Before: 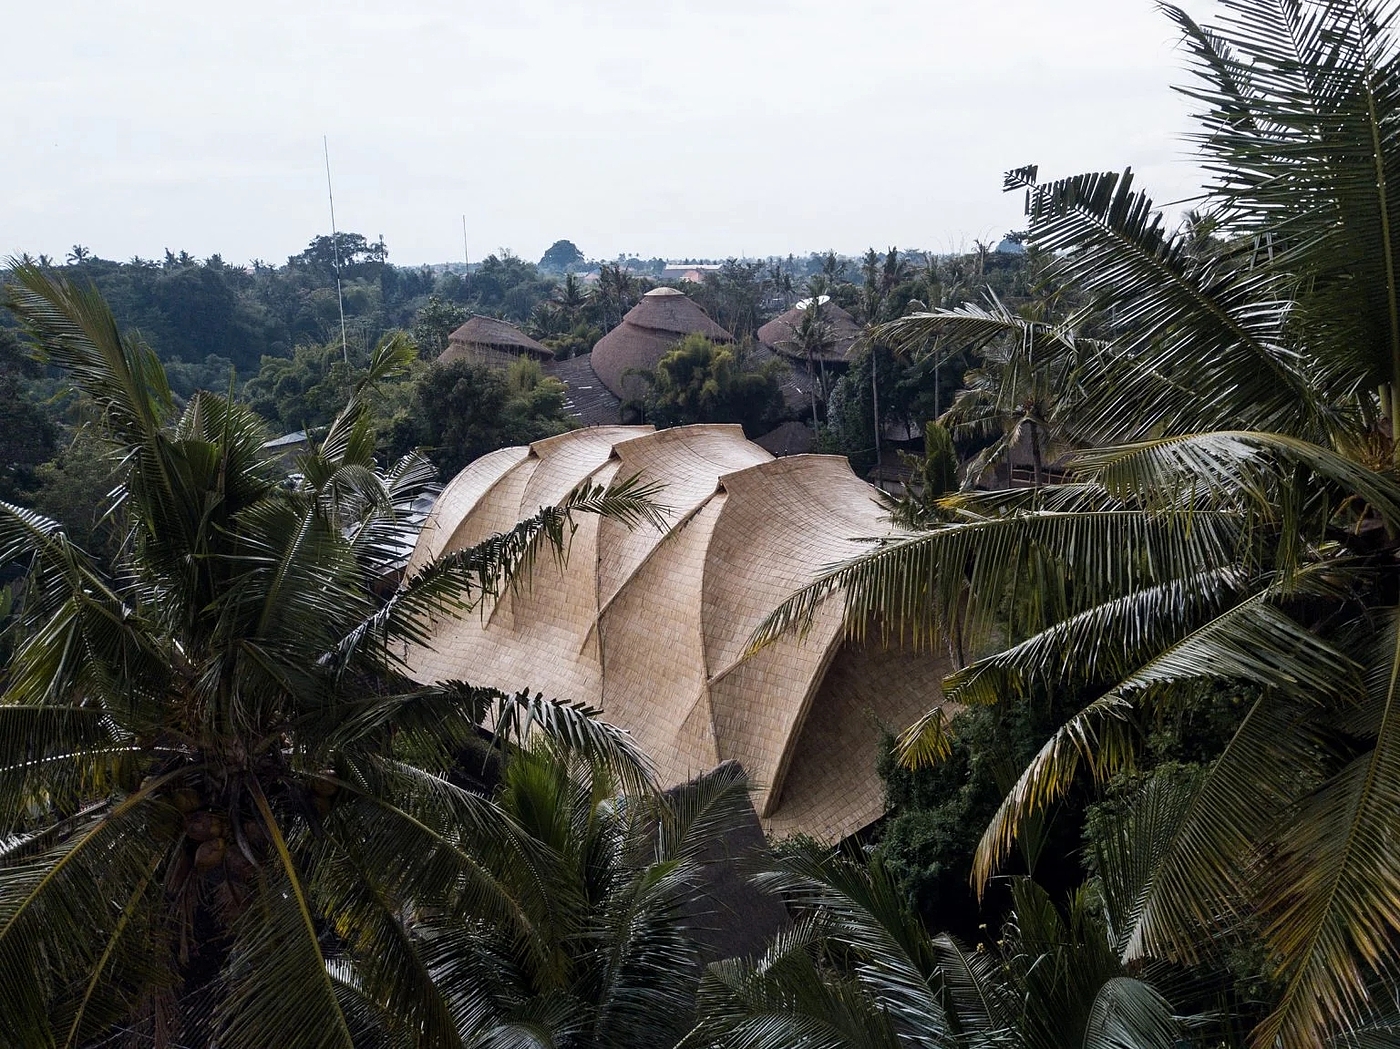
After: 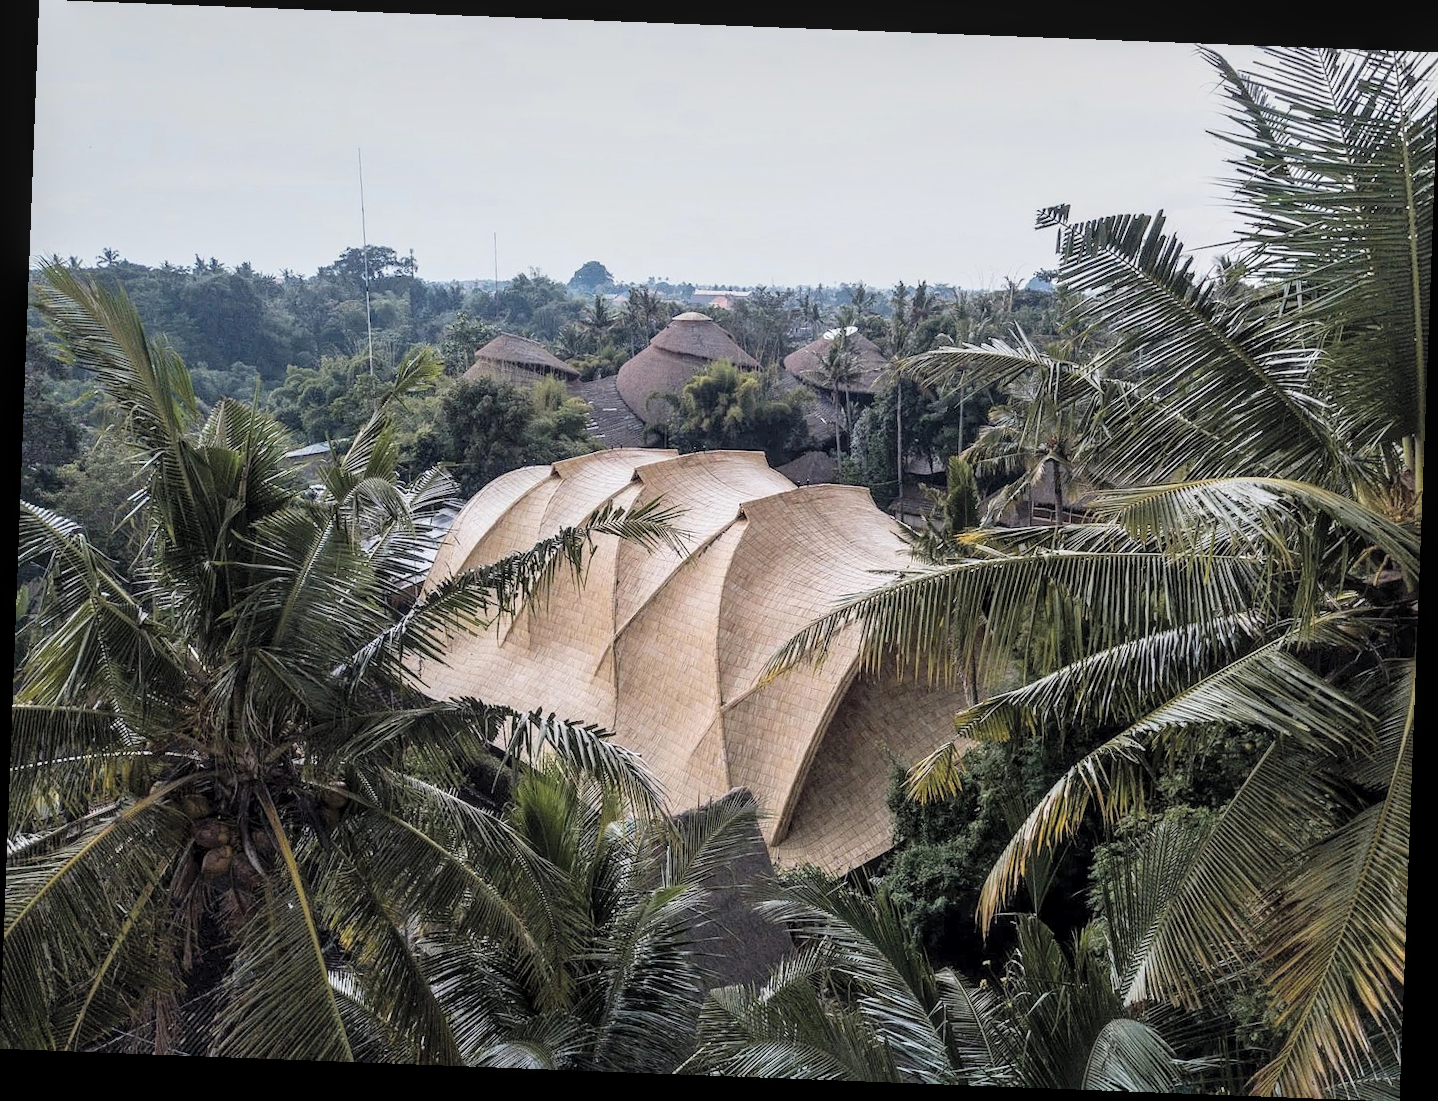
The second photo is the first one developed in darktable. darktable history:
rotate and perspective: rotation 2.17°, automatic cropping off
local contrast: on, module defaults
global tonemap: drago (0.7, 100)
